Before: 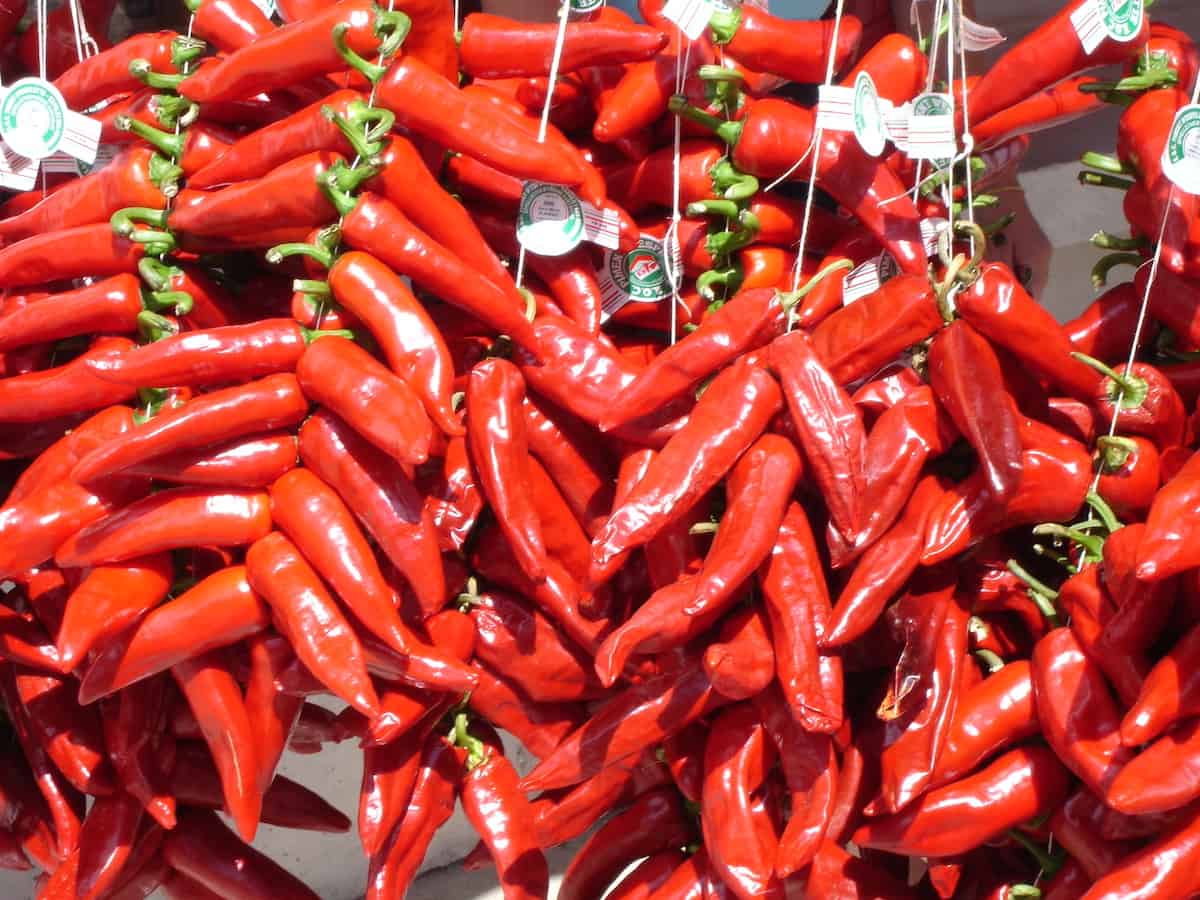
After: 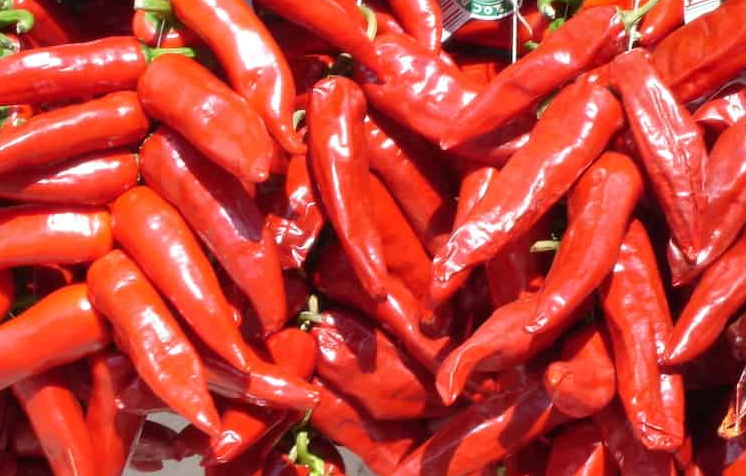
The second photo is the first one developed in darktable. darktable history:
shadows and highlights: radius 109.48, shadows 41.03, highlights -71.69, low approximation 0.01, soften with gaussian
crop: left 13.255%, top 31.429%, right 24.505%, bottom 15.591%
